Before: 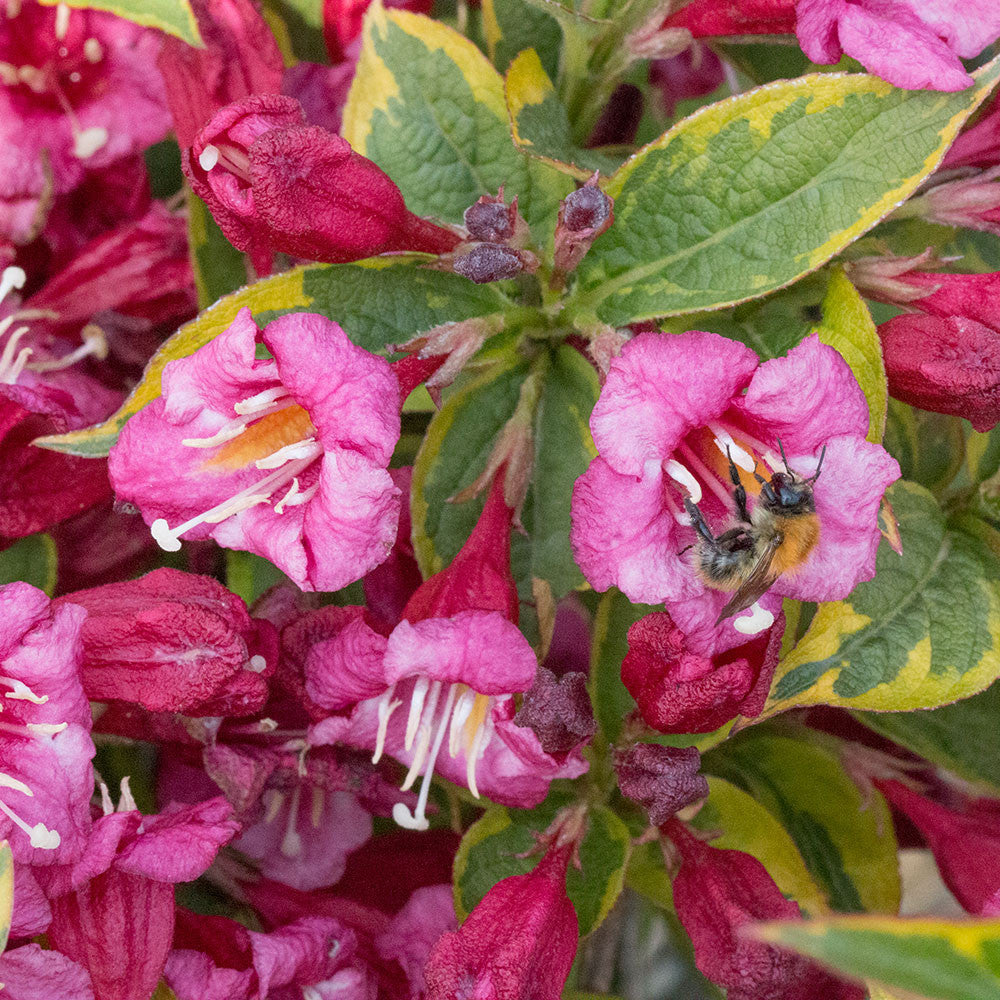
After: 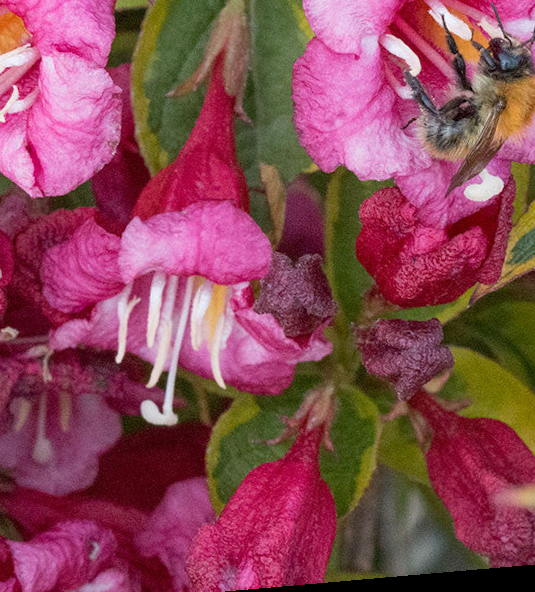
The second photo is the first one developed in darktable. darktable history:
crop: left 29.672%, top 41.786%, right 20.851%, bottom 3.487%
rotate and perspective: rotation -4.98°, automatic cropping off
